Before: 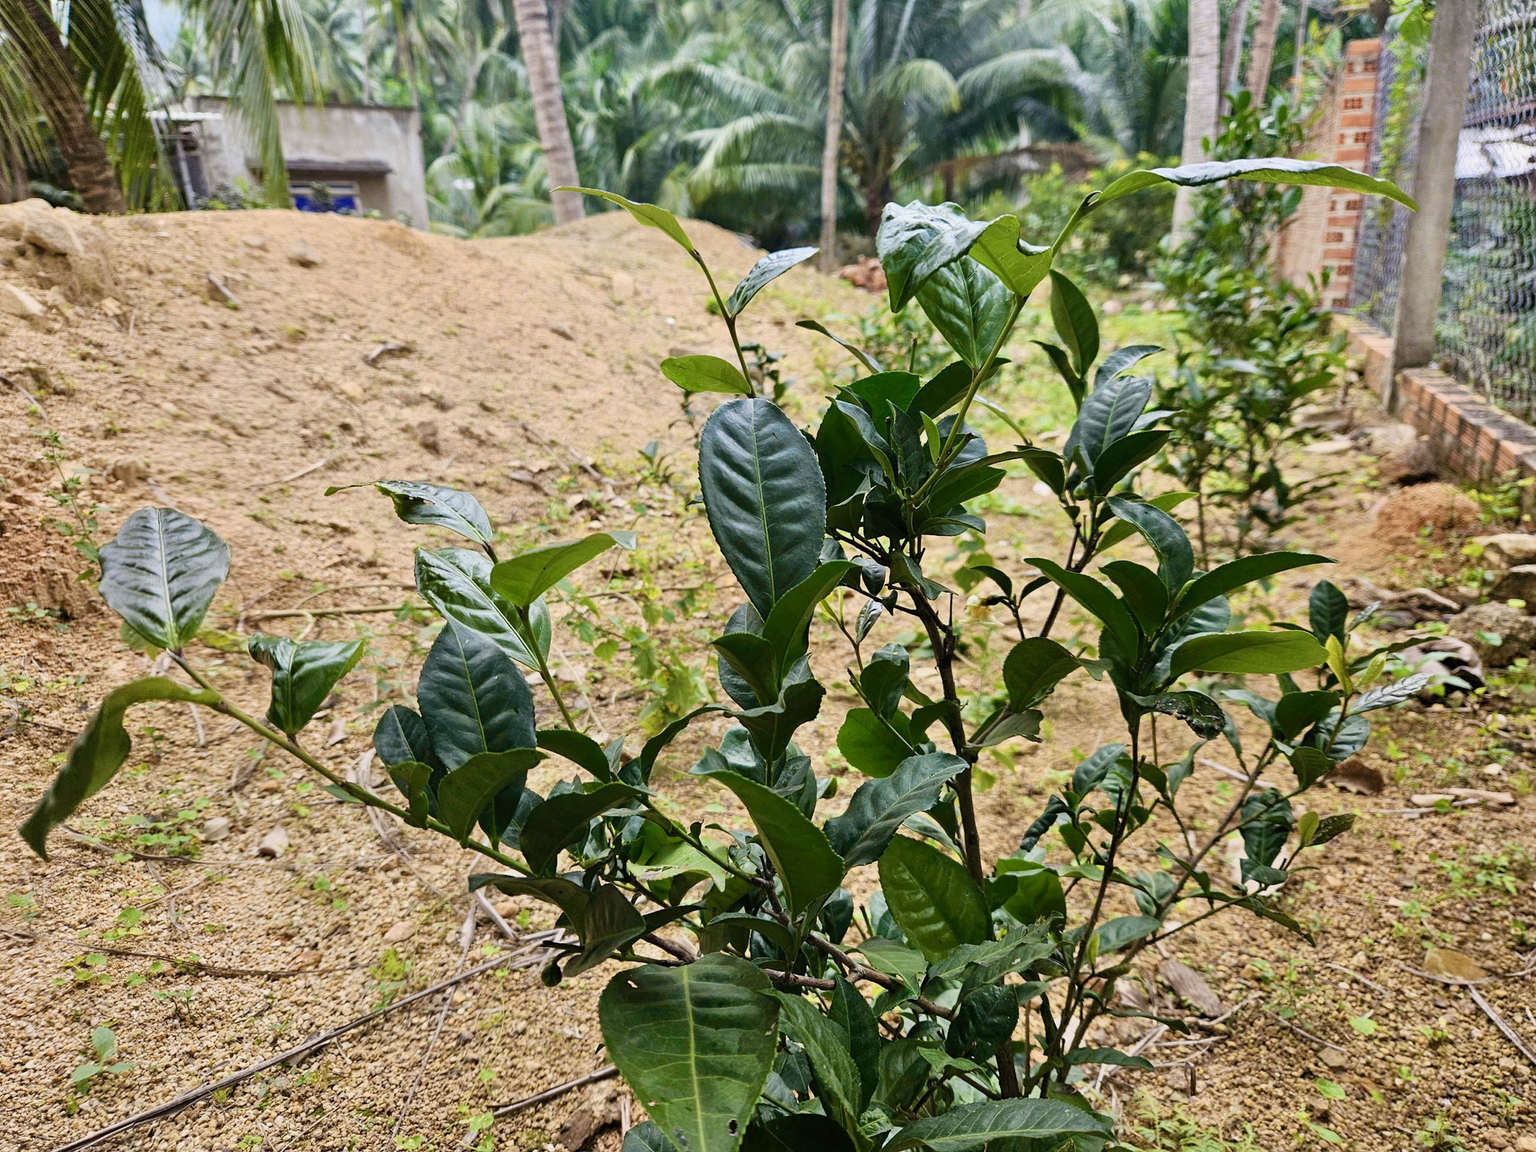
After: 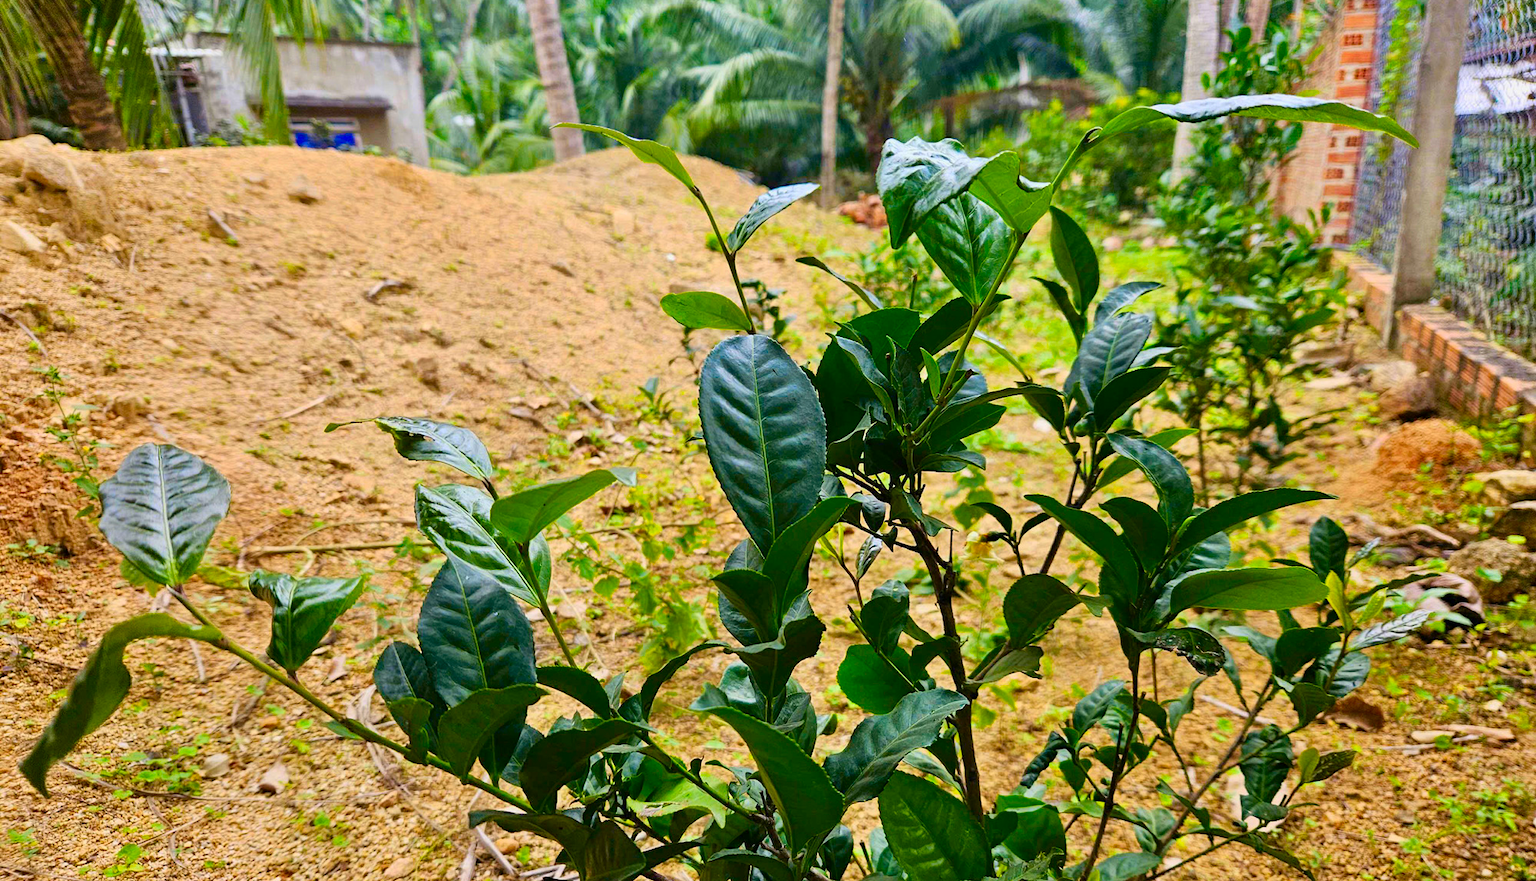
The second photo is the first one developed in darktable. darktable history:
crop: top 5.58%, bottom 17.85%
color correction: highlights b* 0.003, saturation 1.82
